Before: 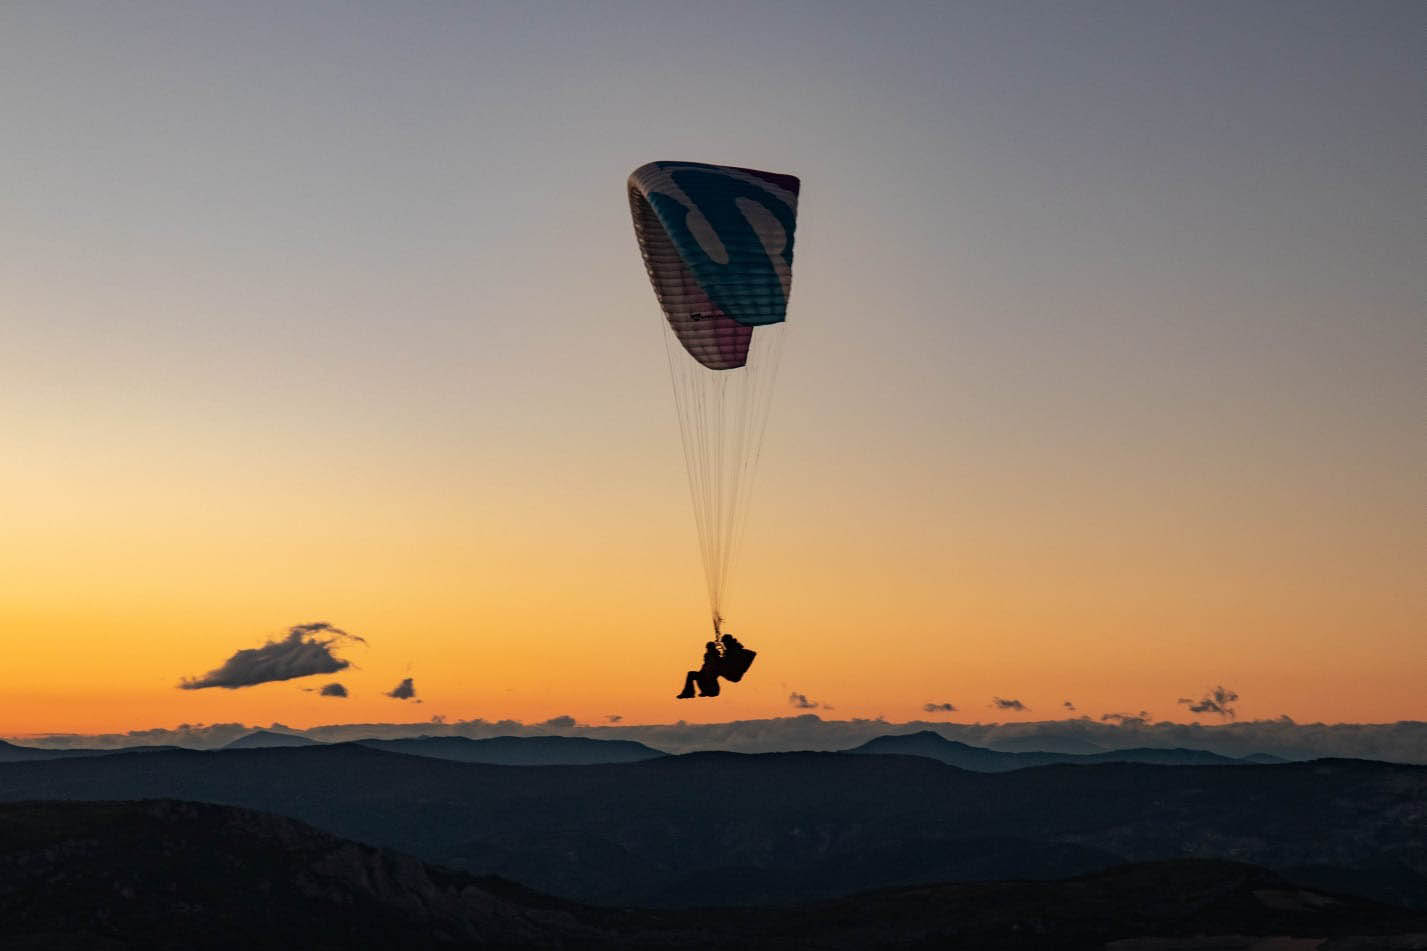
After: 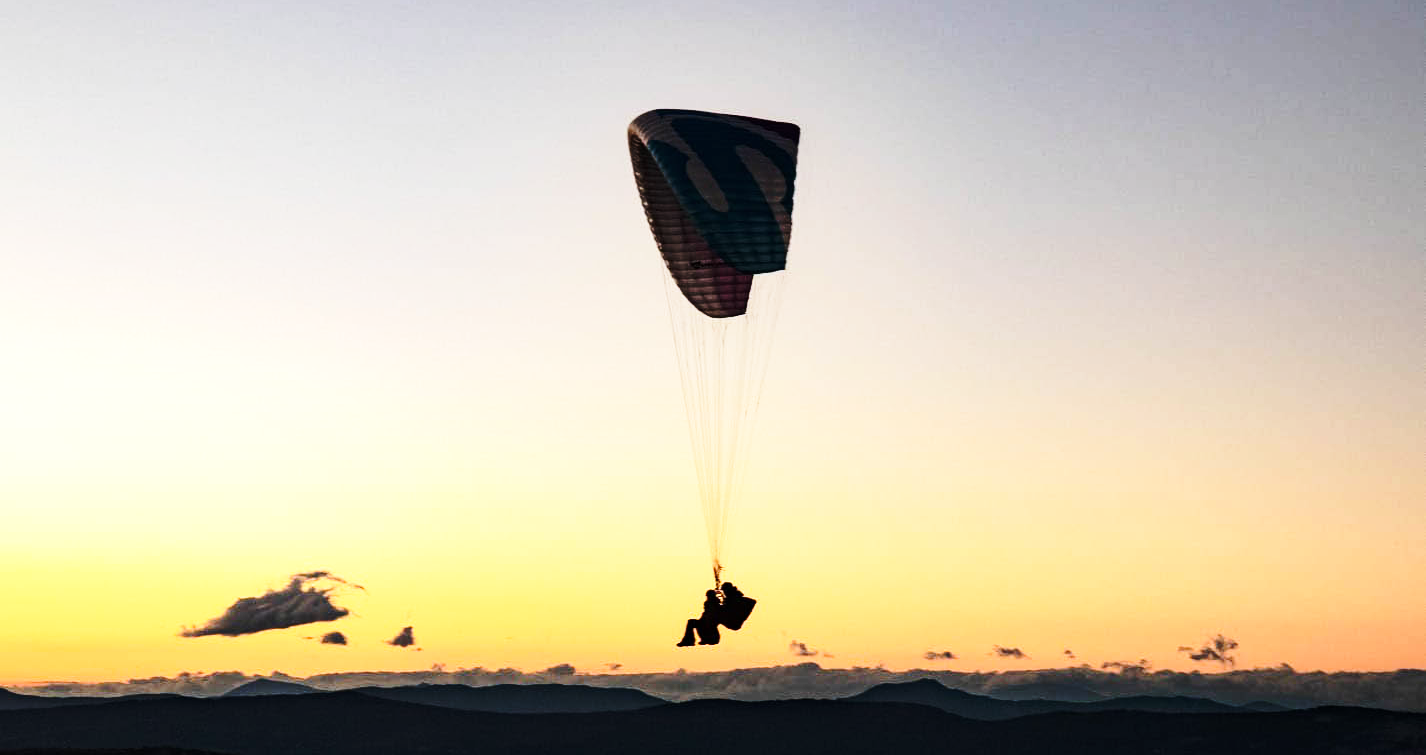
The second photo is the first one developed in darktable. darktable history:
tone equalizer: -8 EV -0.75 EV, -7 EV -0.7 EV, -6 EV -0.6 EV, -5 EV -0.4 EV, -3 EV 0.4 EV, -2 EV 0.6 EV, -1 EV 0.7 EV, +0 EV 0.75 EV, edges refinement/feathering 500, mask exposure compensation -1.57 EV, preserve details no
base curve: curves: ch0 [(0, 0) (0.036, 0.037) (0.121, 0.228) (0.46, 0.76) (0.859, 0.983) (1, 1)], preserve colors none
crop and rotate: top 5.667%, bottom 14.937%
